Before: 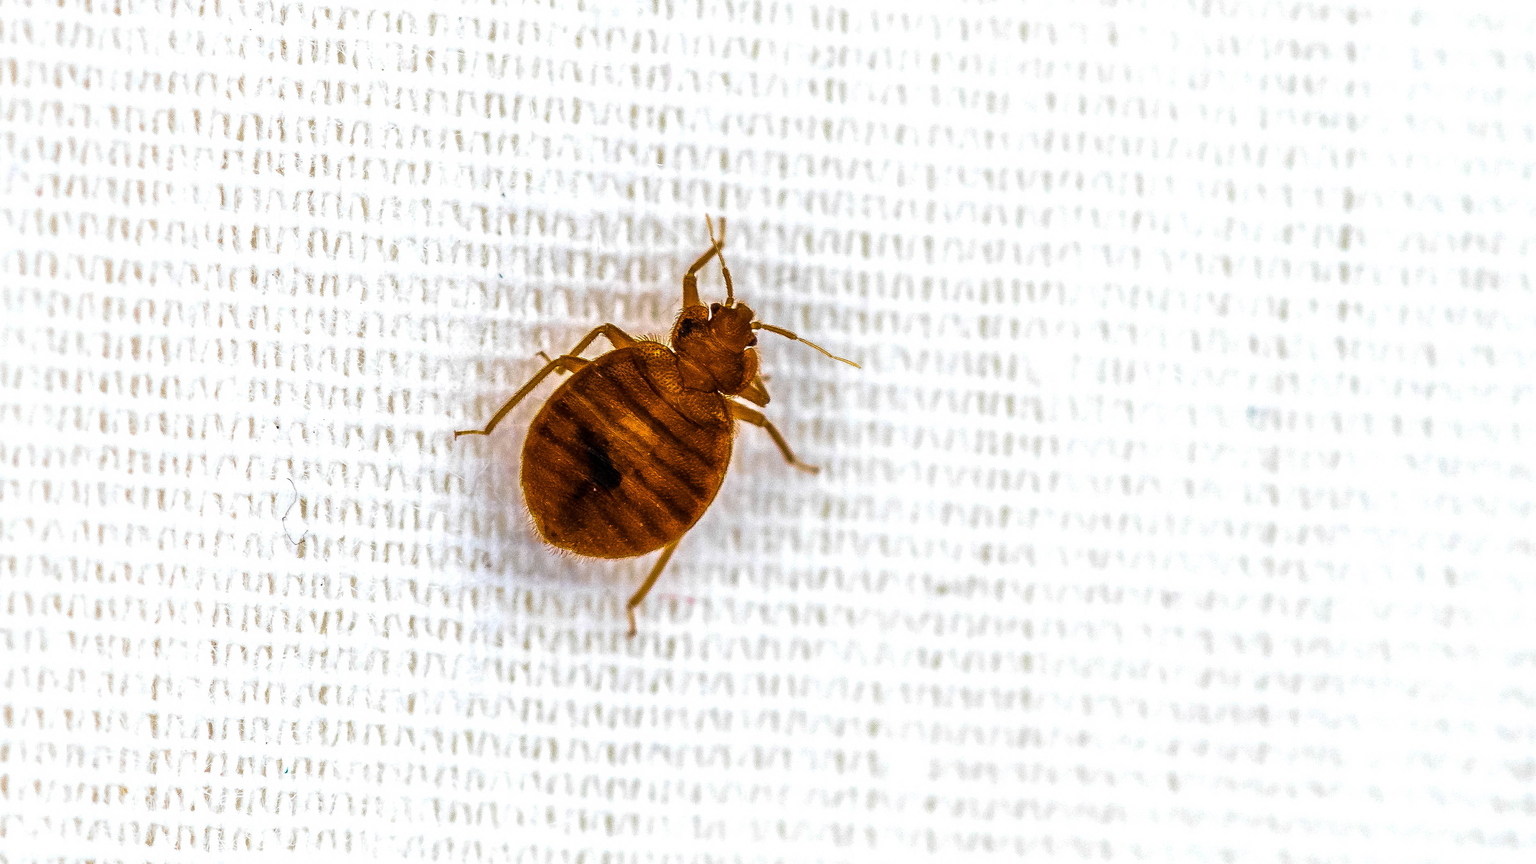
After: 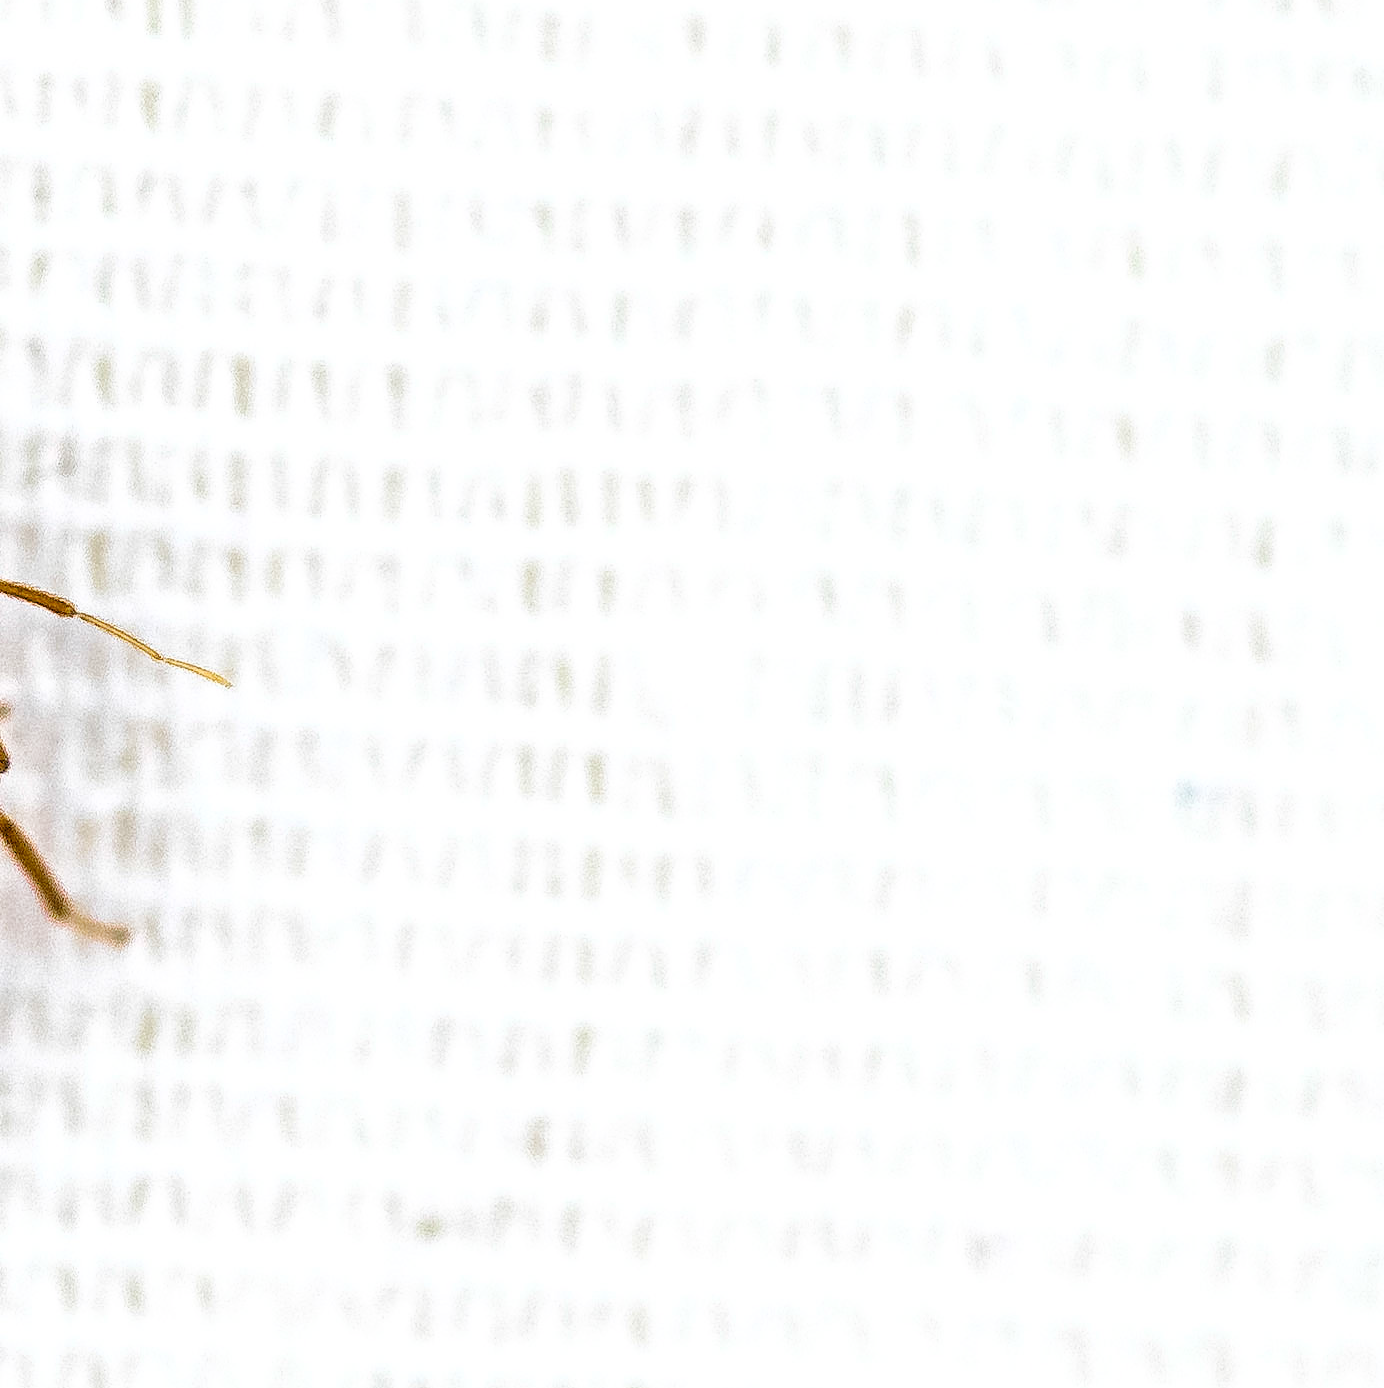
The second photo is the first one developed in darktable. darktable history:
crop and rotate: left 49.888%, top 10.12%, right 13.225%, bottom 24.122%
base curve: curves: ch0 [(0.017, 0) (0.425, 0.441) (0.844, 0.933) (1, 1)]
tone curve: curves: ch0 [(0, 0) (0.003, 0.004) (0.011, 0.015) (0.025, 0.033) (0.044, 0.059) (0.069, 0.093) (0.1, 0.133) (0.136, 0.182) (0.177, 0.237) (0.224, 0.3) (0.277, 0.369) (0.335, 0.437) (0.399, 0.511) (0.468, 0.584) (0.543, 0.656) (0.623, 0.729) (0.709, 0.8) (0.801, 0.872) (0.898, 0.935) (1, 1)], preserve colors none
